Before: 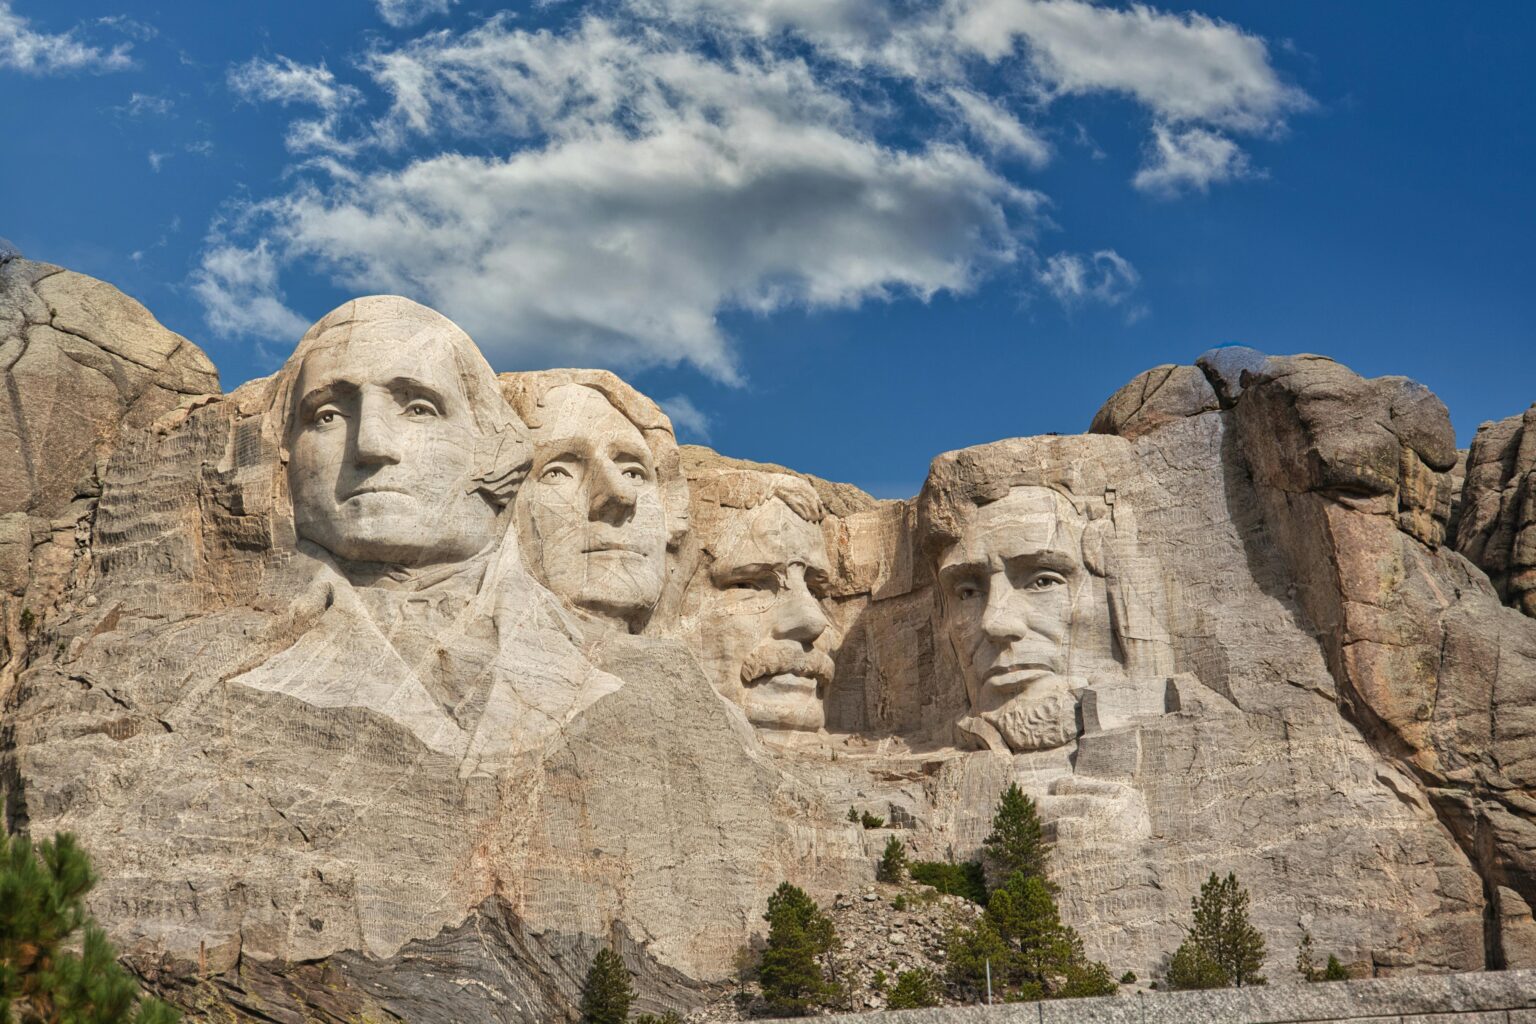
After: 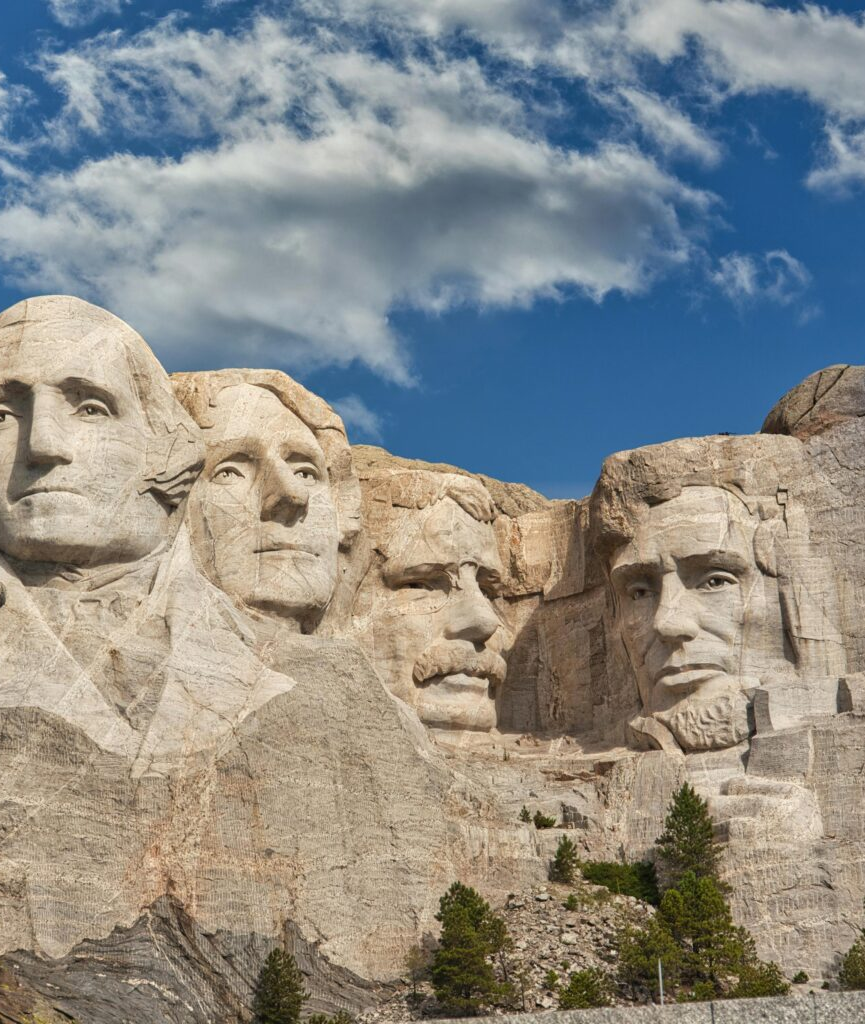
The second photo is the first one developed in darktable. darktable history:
crop: left 21.389%, right 22.242%
